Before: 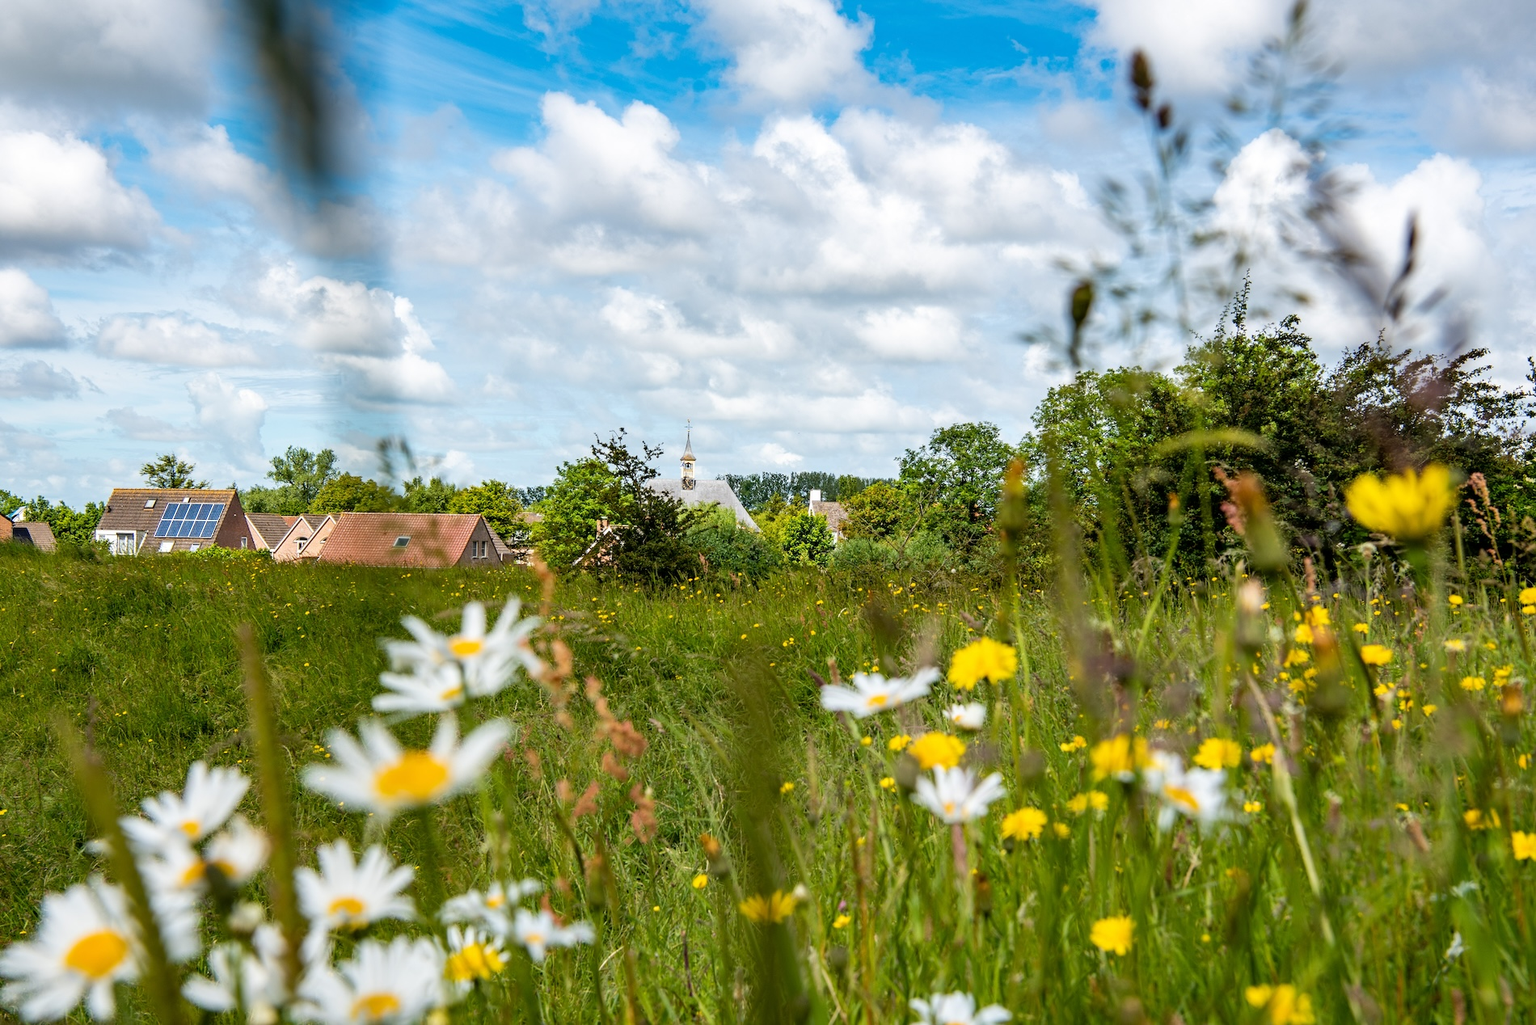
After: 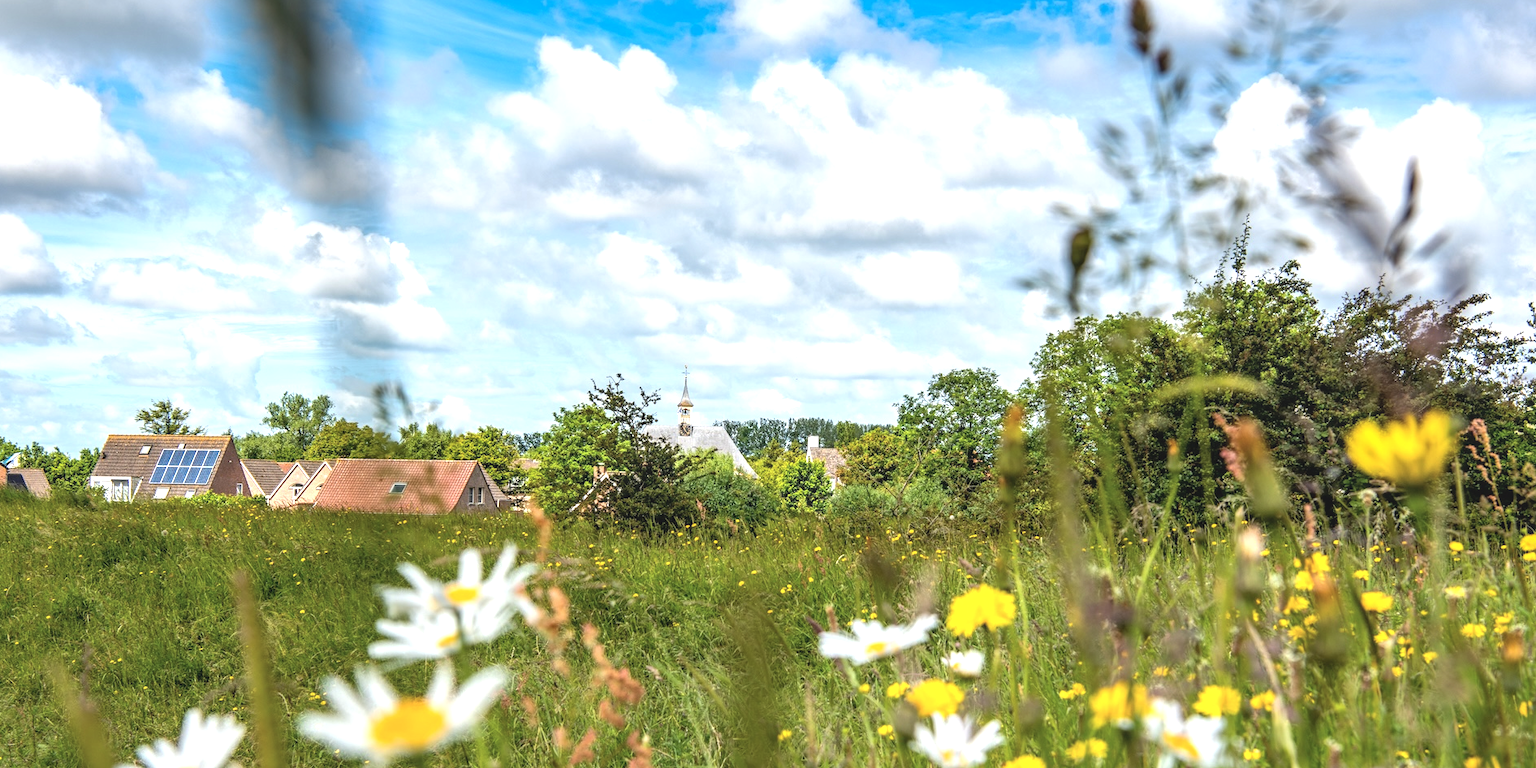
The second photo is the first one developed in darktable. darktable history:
crop: left 0.388%, top 5.502%, bottom 19.833%
exposure: exposure 0.764 EV, compensate highlight preservation false
tone curve: curves: ch0 [(0, 0.046) (0.04, 0.074) (0.883, 0.858) (1, 1)]; ch1 [(0, 0) (0.146, 0.159) (0.338, 0.365) (0.417, 0.455) (0.489, 0.486) (0.504, 0.502) (0.529, 0.537) (0.563, 0.567) (1, 1)]; ch2 [(0, 0) (0.307, 0.298) (0.388, 0.375) (0.443, 0.456) (0.485, 0.492) (0.544, 0.525) (1, 1)], preserve colors none
contrast brightness saturation: contrast -0.165, brightness 0.047, saturation -0.139
local contrast: detail 130%
